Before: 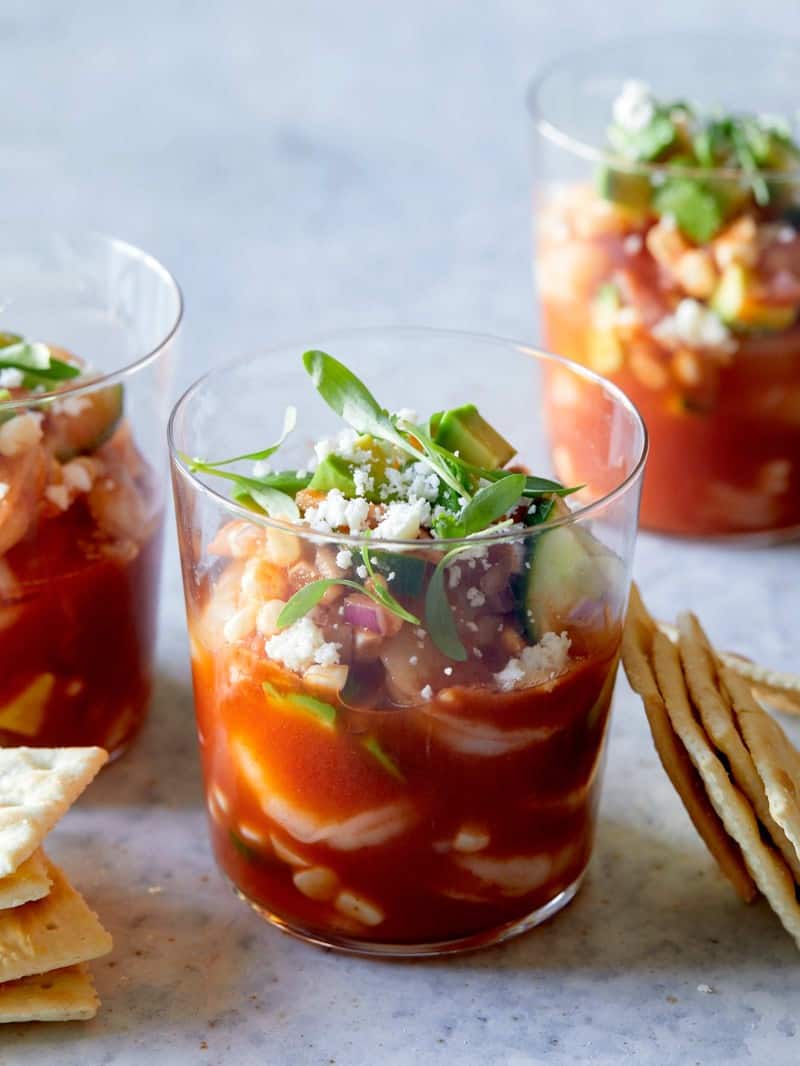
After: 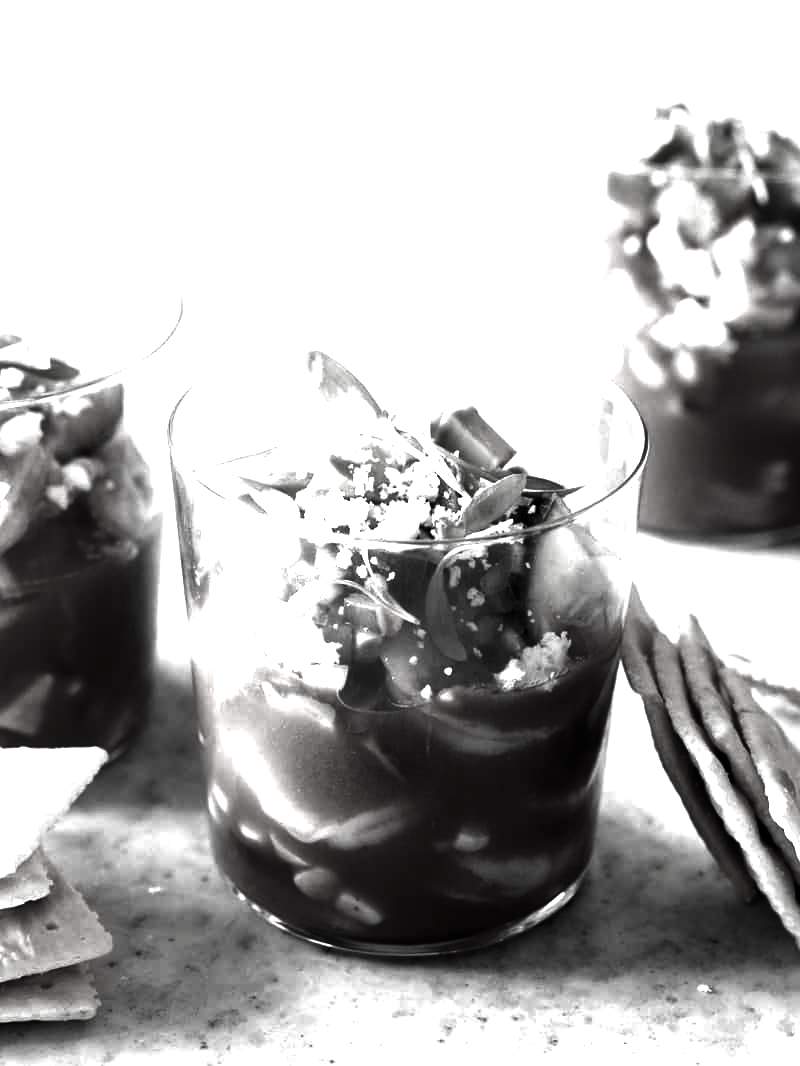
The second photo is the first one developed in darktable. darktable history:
contrast brightness saturation: contrast -0.035, brightness -0.604, saturation -0.986
exposure: black level correction 0, exposure 1.465 EV, compensate highlight preservation false
